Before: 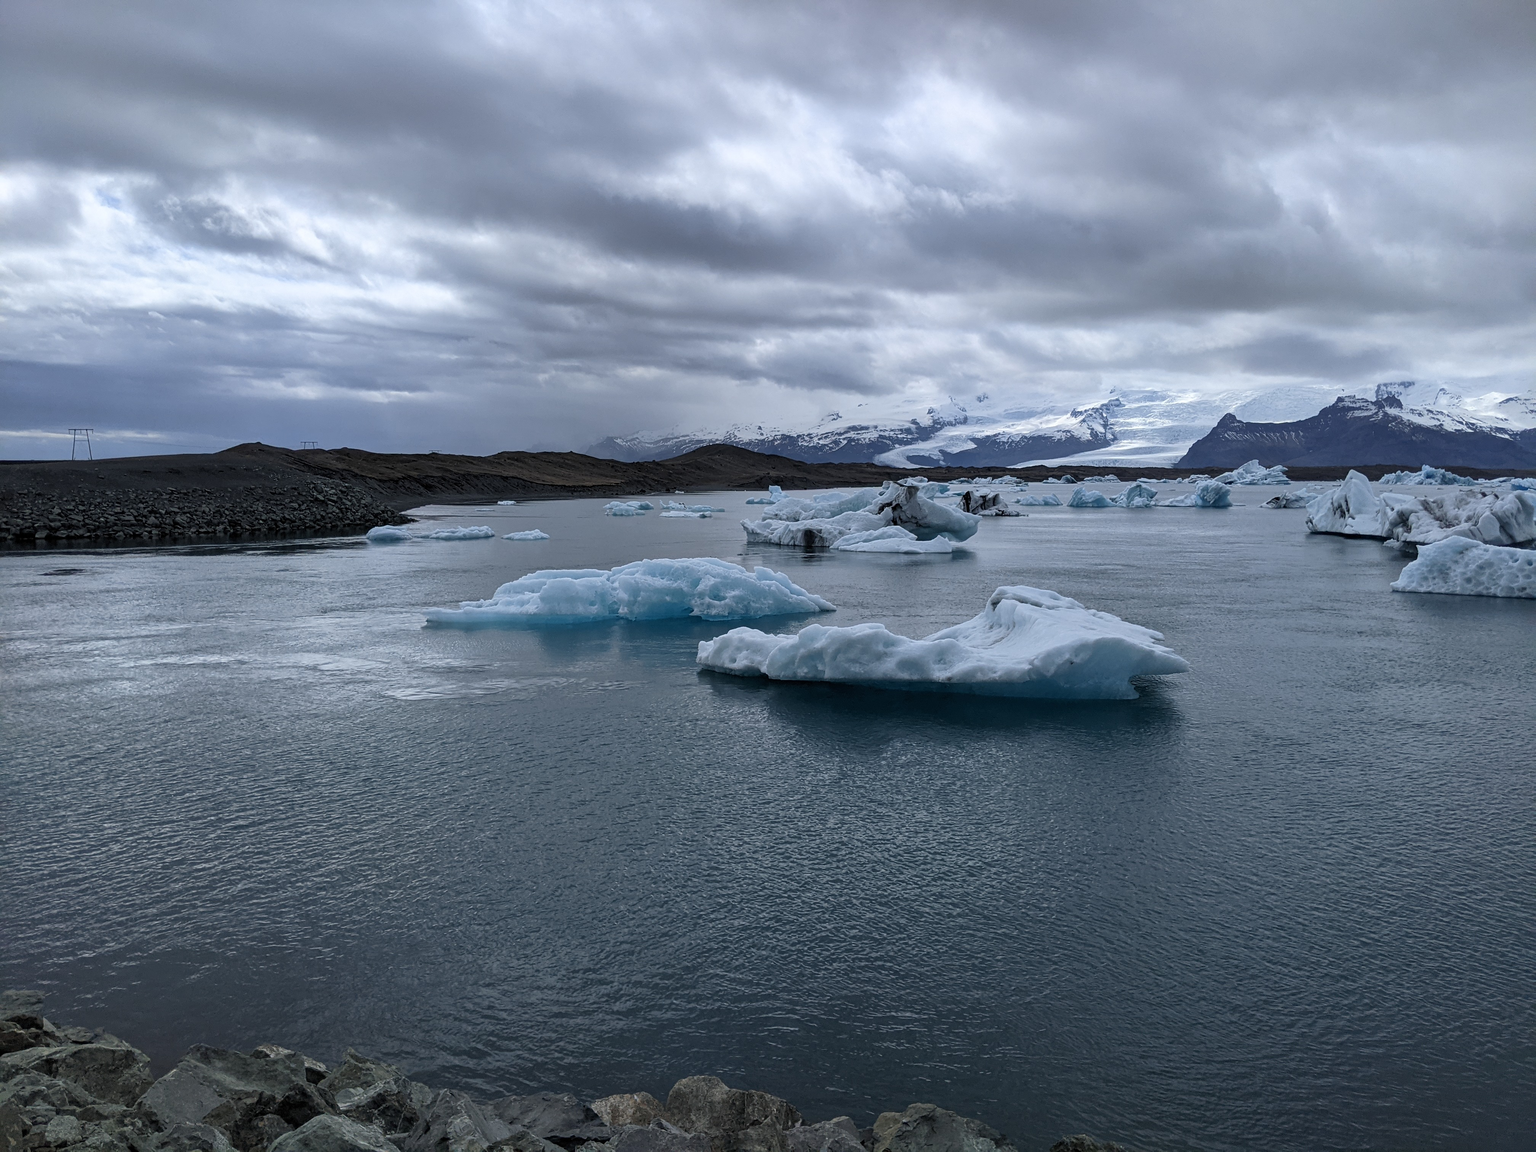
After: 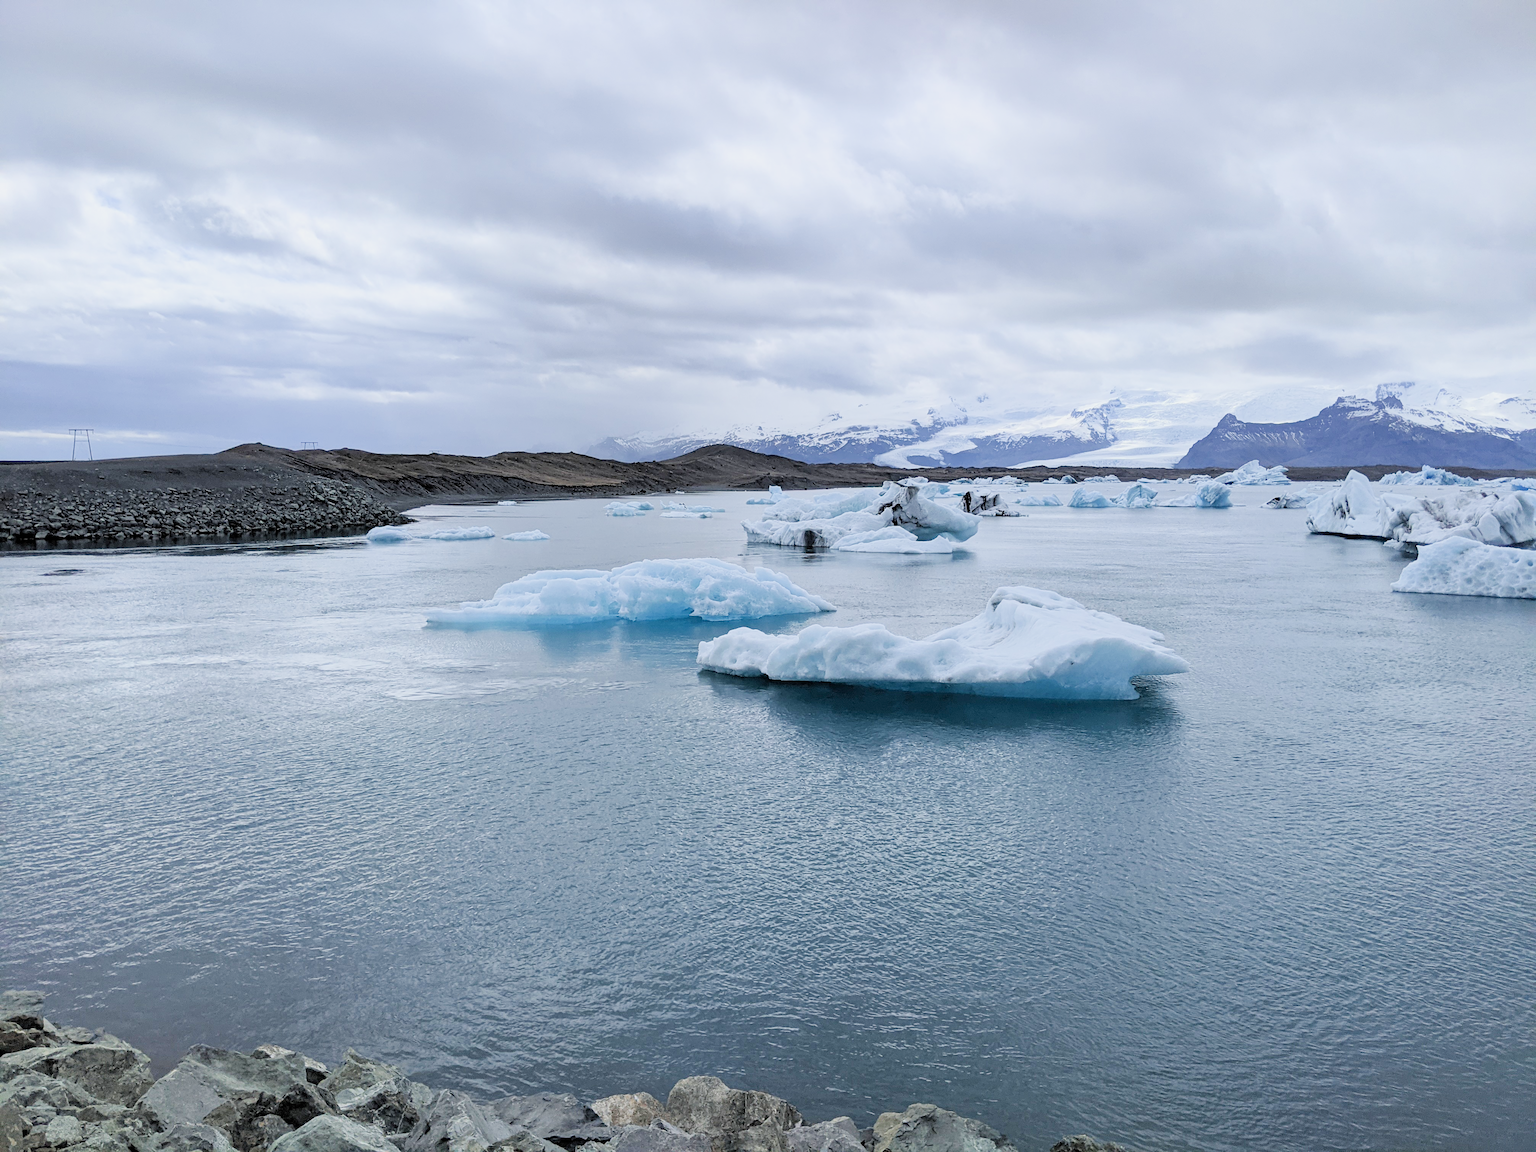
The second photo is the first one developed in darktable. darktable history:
exposure: exposure 2 EV, compensate exposure bias true, compensate highlight preservation false
color balance rgb: contrast -10%
filmic rgb: black relative exposure -9.22 EV, white relative exposure 6.77 EV, hardness 3.07, contrast 1.05
